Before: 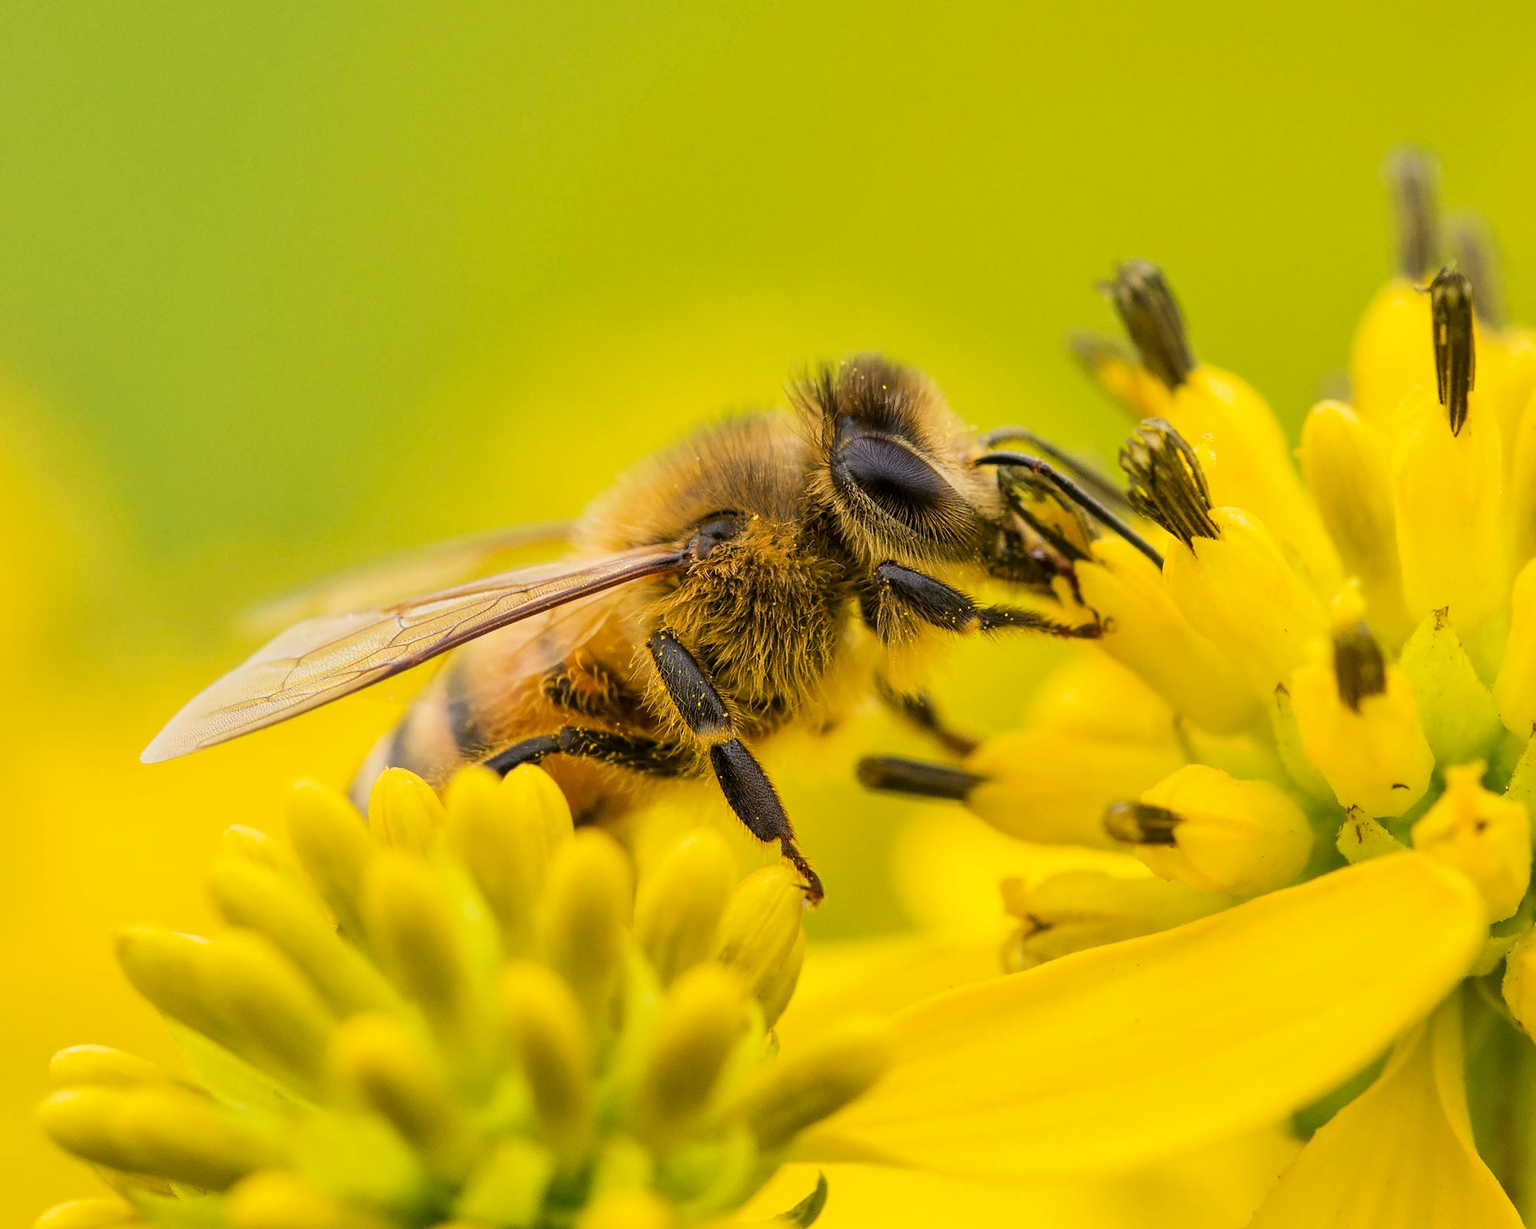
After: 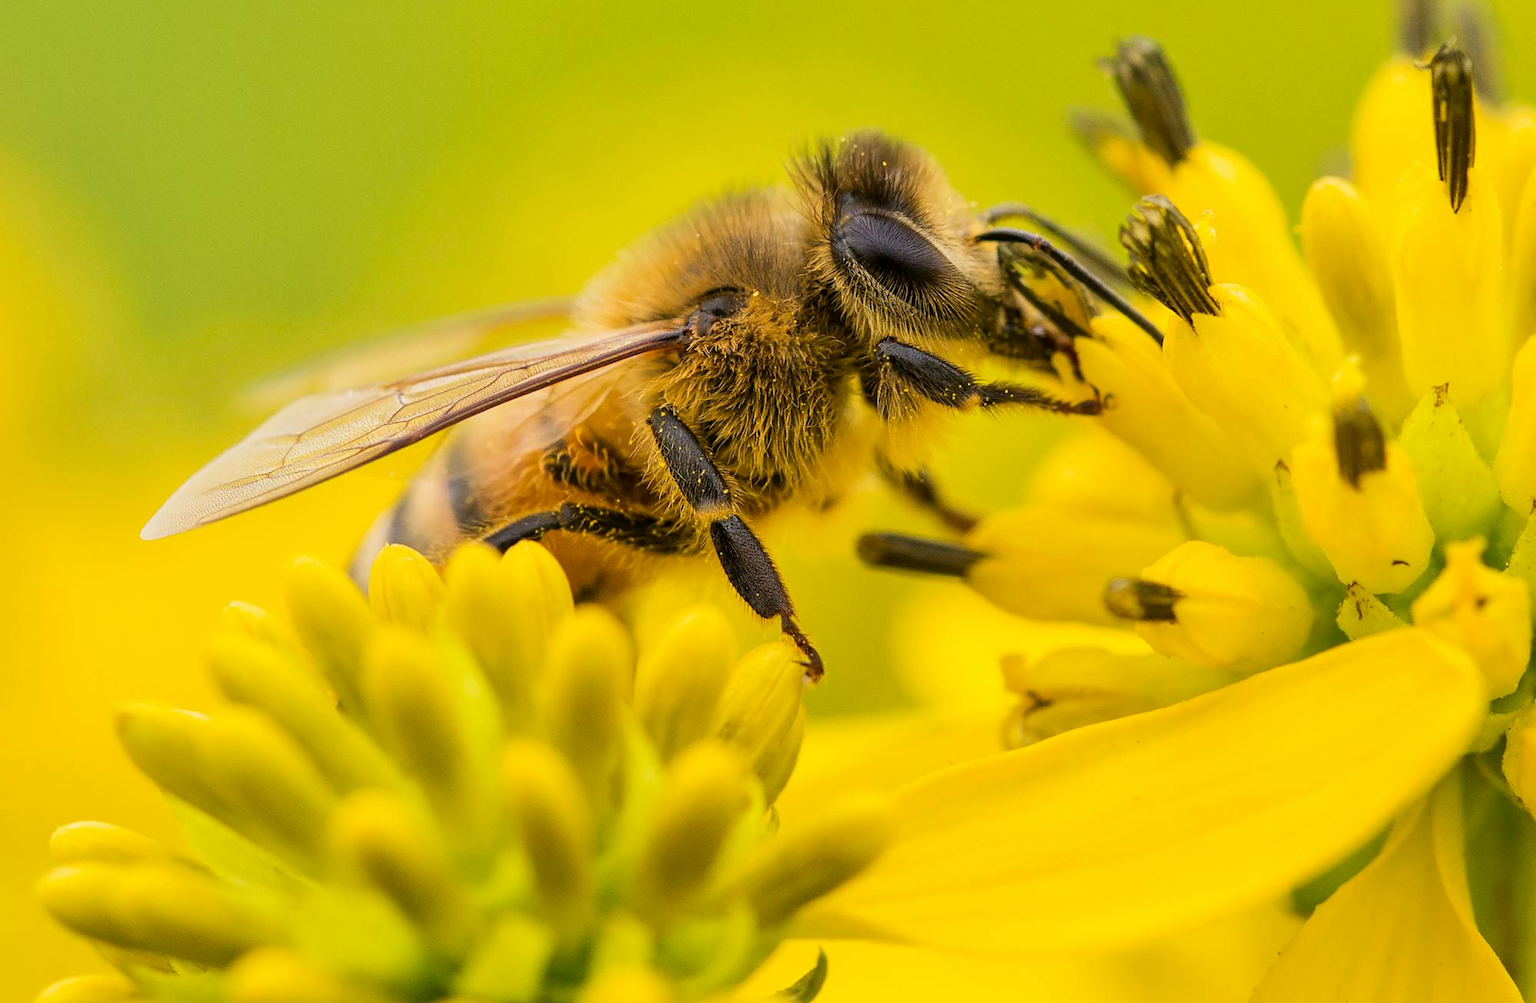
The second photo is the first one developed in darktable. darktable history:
crop and rotate: top 18.254%
